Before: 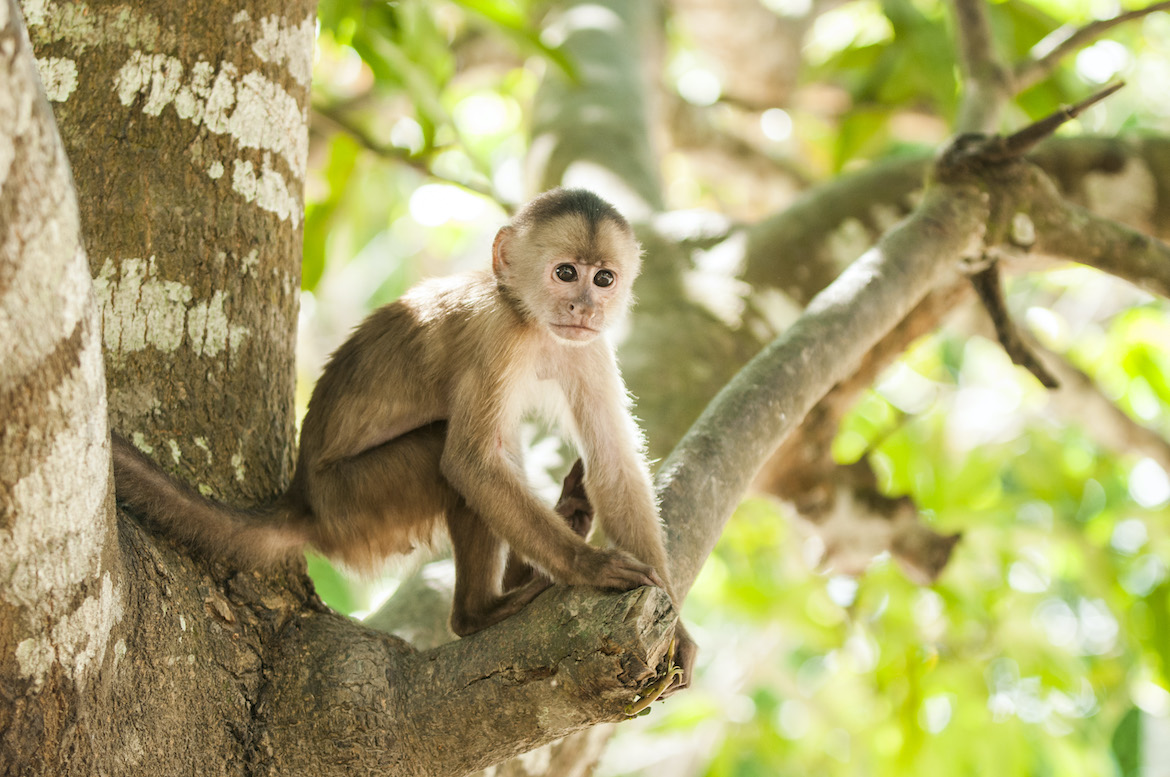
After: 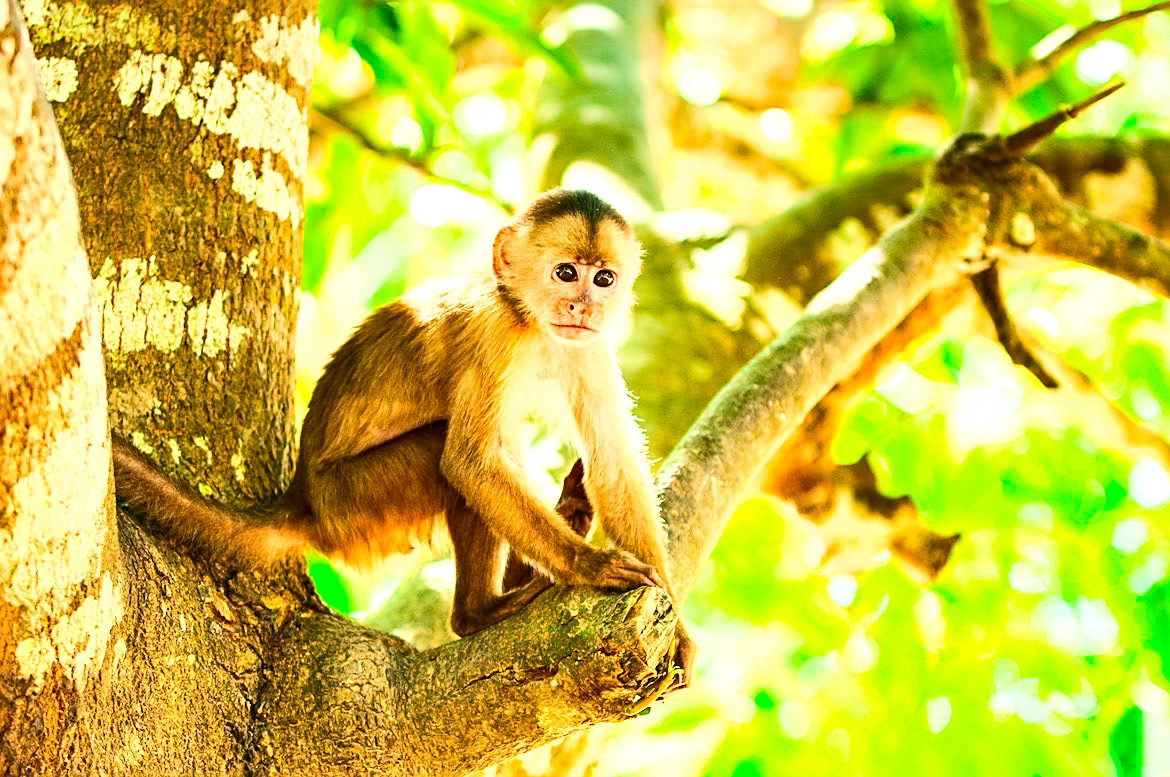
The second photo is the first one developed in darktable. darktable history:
haze removal: compatibility mode true, adaptive false
contrast brightness saturation: contrast 0.26, brightness 0.02, saturation 0.87
graduated density: on, module defaults
sharpen: on, module defaults
local contrast: highlights 100%, shadows 100%, detail 120%, midtone range 0.2
shadows and highlights: shadows 29.32, highlights -29.32, low approximation 0.01, soften with gaussian
exposure: black level correction 0, exposure 1.1 EV, compensate exposure bias true, compensate highlight preservation false
